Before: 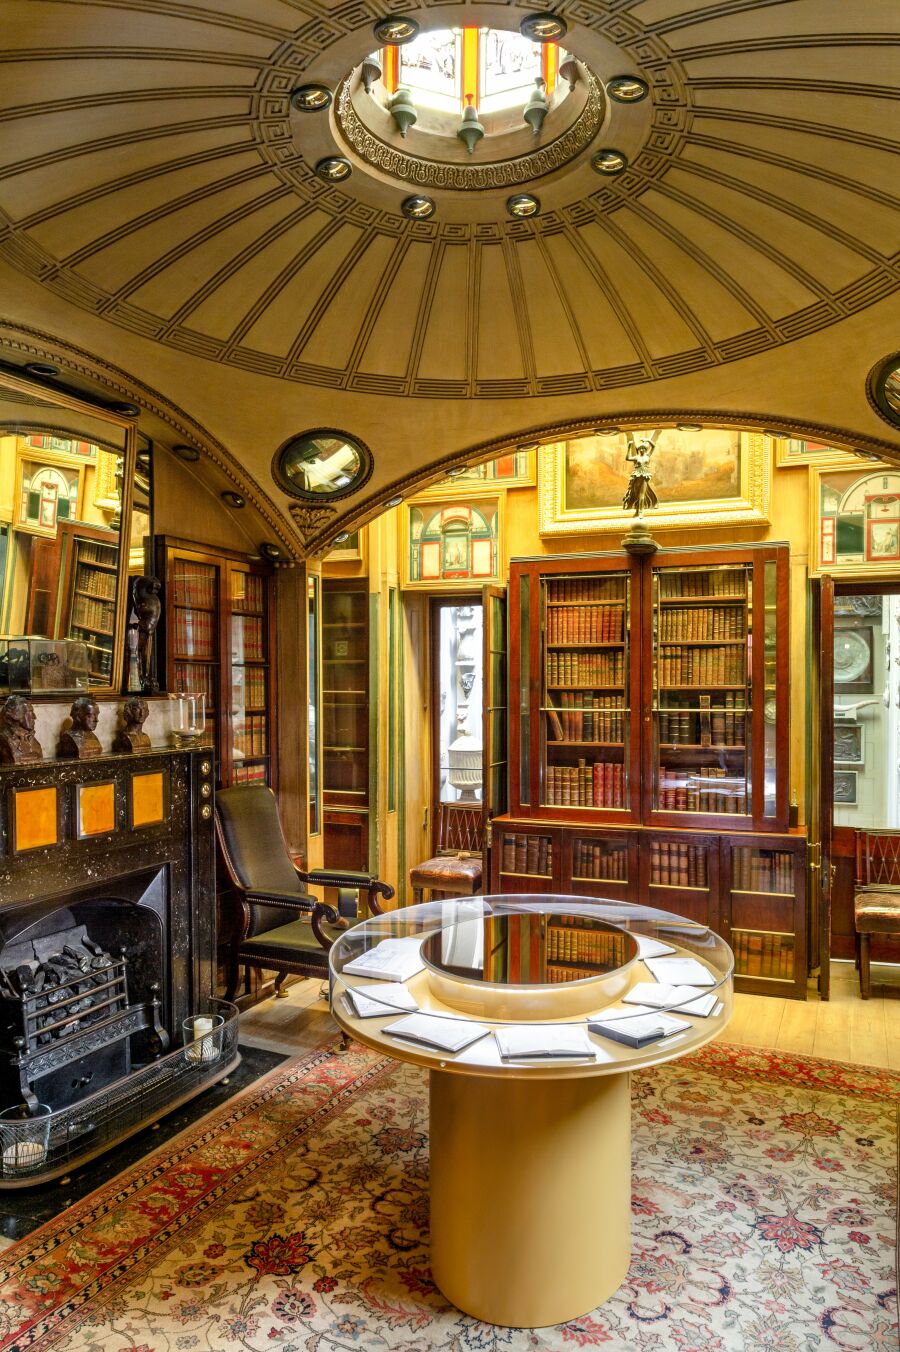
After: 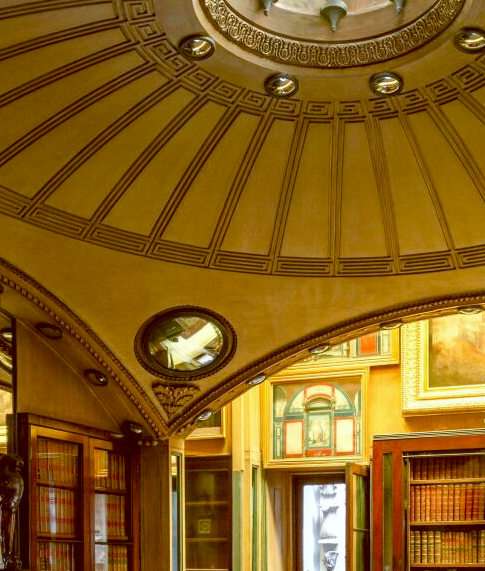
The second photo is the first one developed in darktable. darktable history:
crop: left 15.306%, top 9.065%, right 30.789%, bottom 48.638%
color balance: lift [1, 1.015, 1.004, 0.985], gamma [1, 0.958, 0.971, 1.042], gain [1, 0.956, 0.977, 1.044]
